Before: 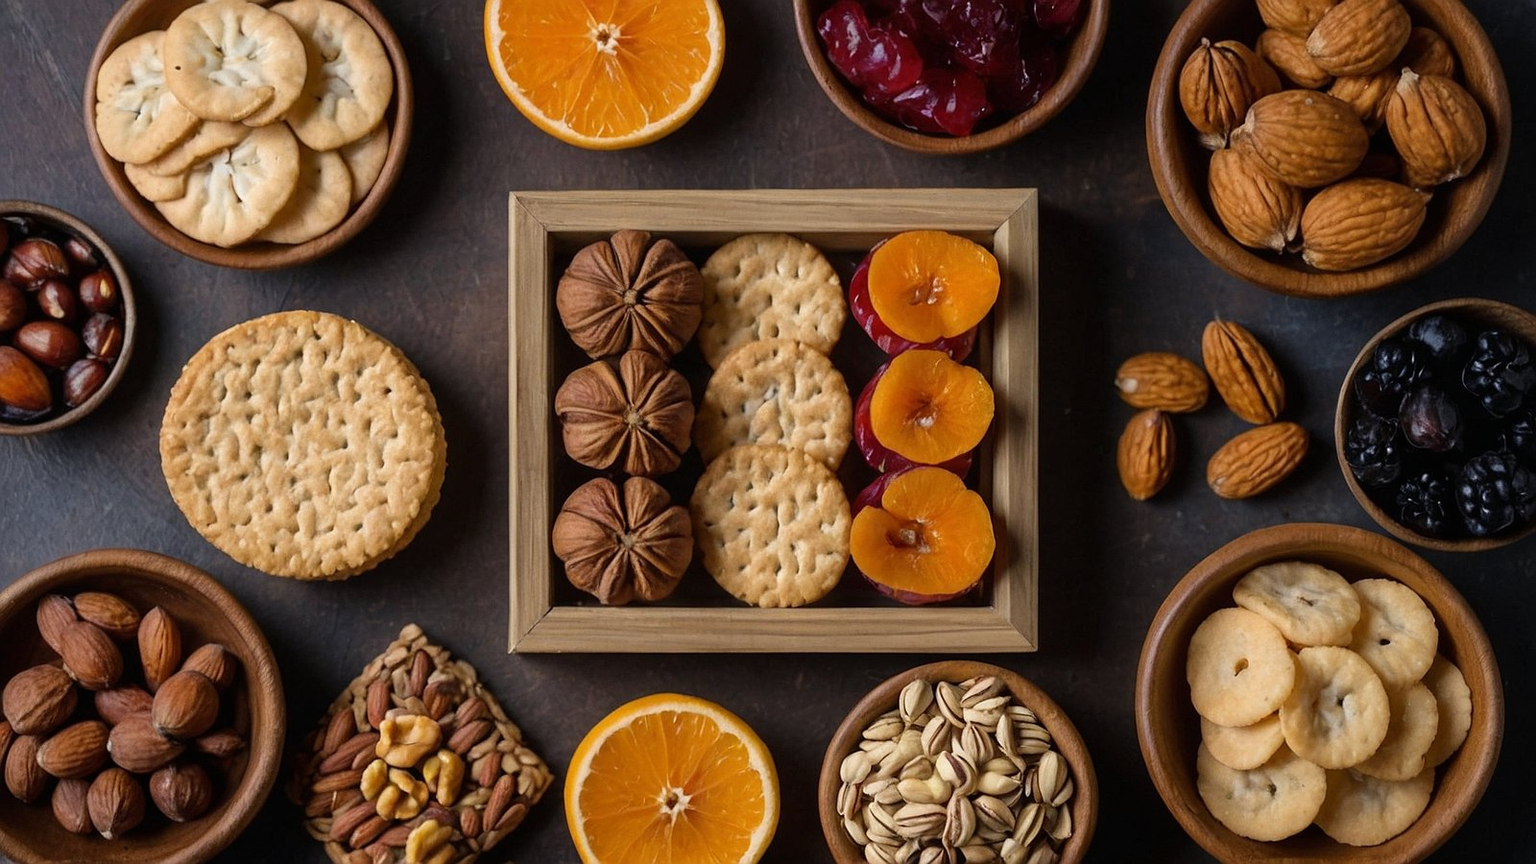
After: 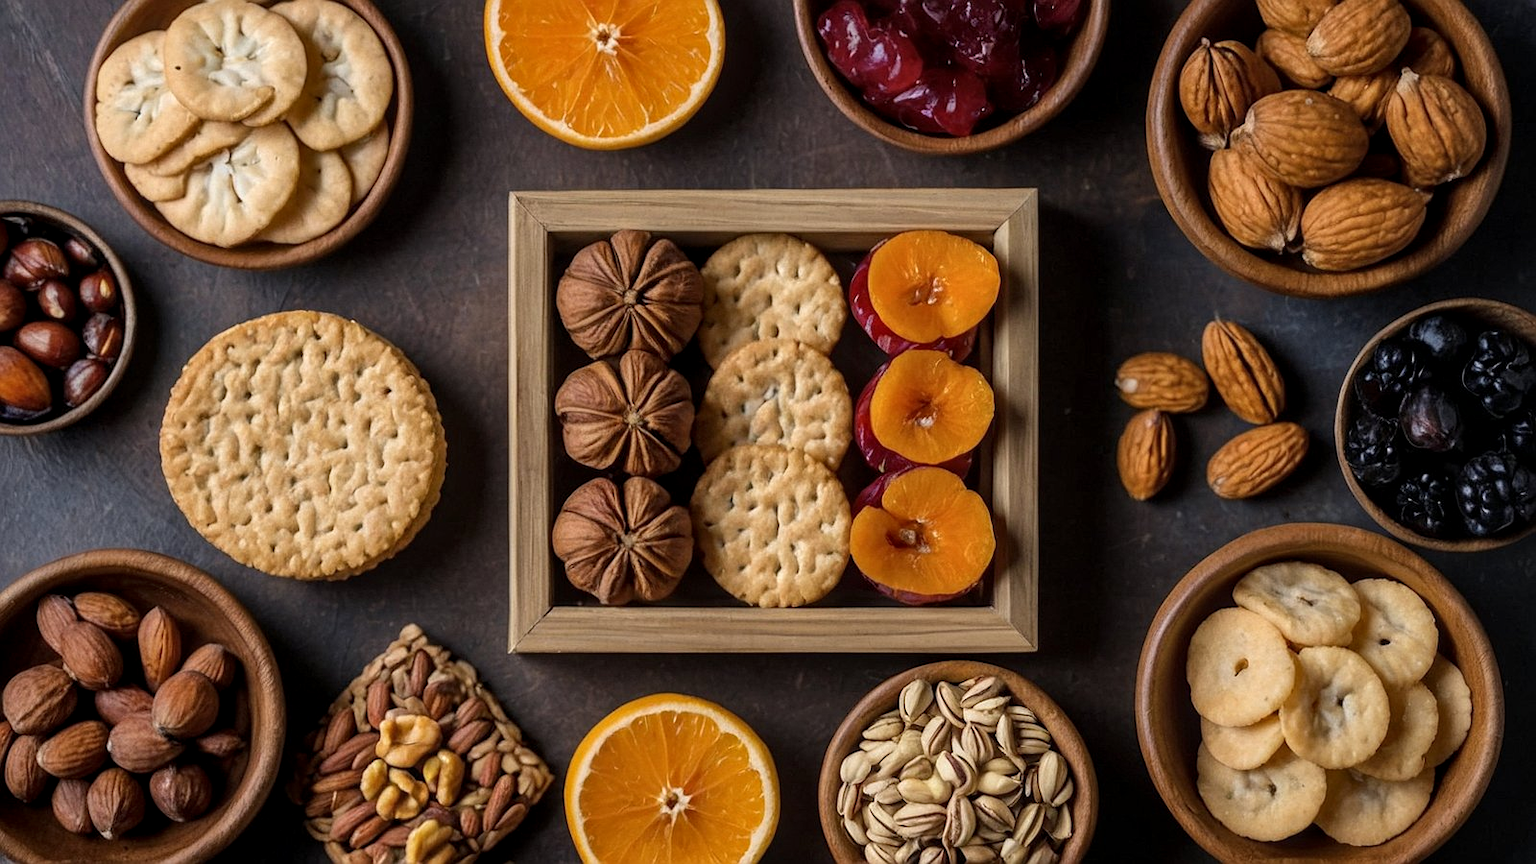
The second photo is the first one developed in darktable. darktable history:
shadows and highlights: shadows 19.13, highlights -83.41, soften with gaussian
white balance: red 1, blue 1
local contrast: on, module defaults
